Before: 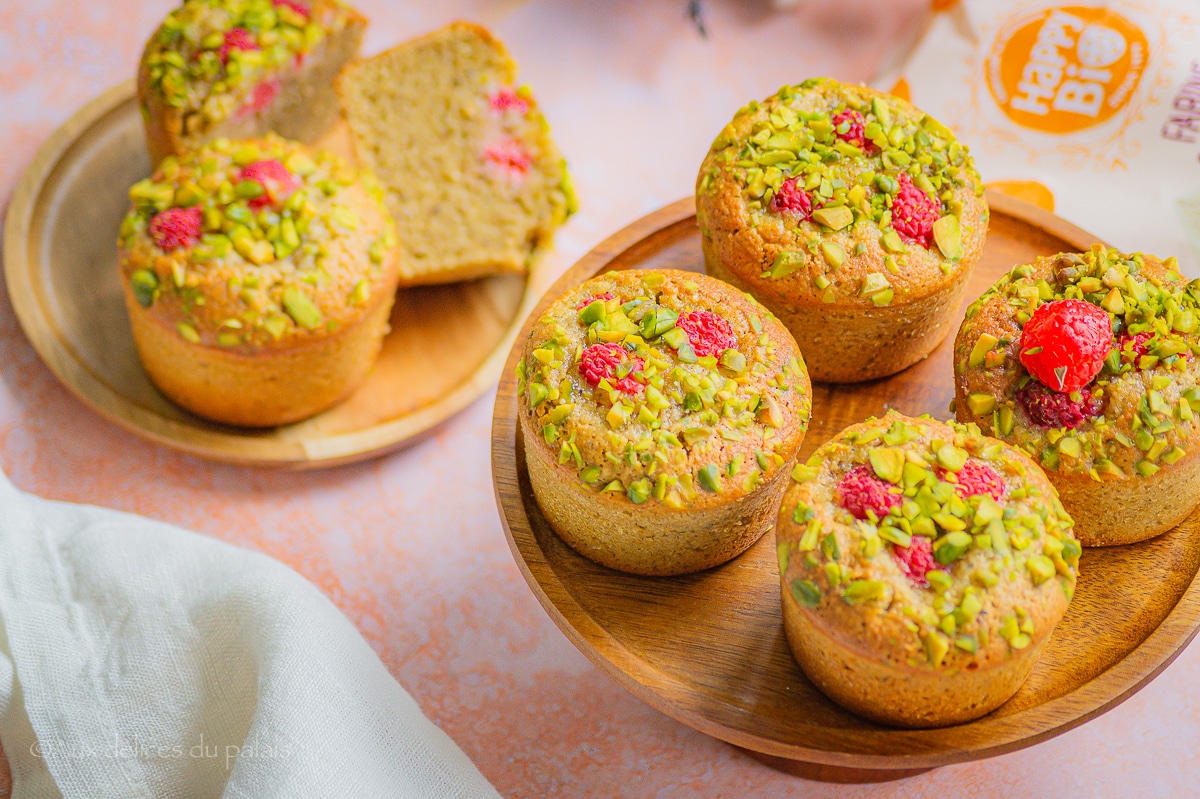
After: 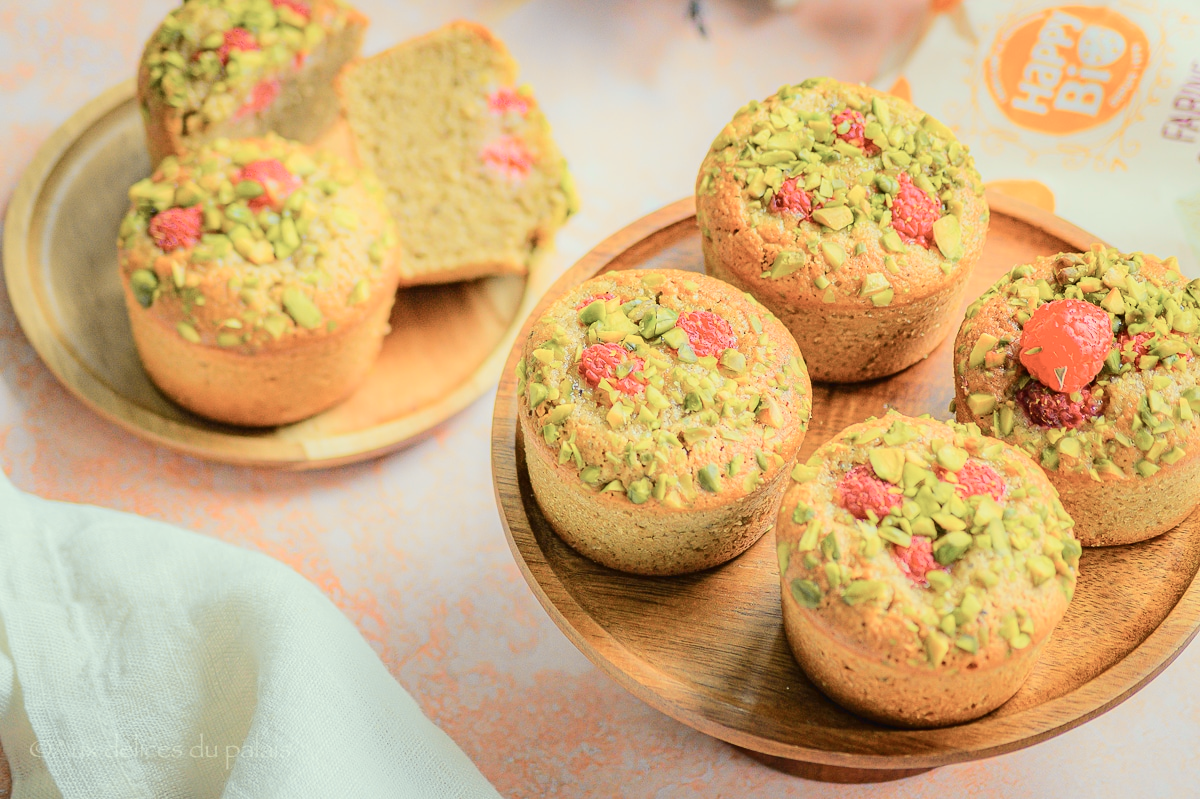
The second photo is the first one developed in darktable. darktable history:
white balance: red 1.123, blue 0.83
tone curve: curves: ch0 [(0, 0.01) (0.097, 0.07) (0.204, 0.173) (0.447, 0.517) (0.539, 0.624) (0.733, 0.791) (0.879, 0.898) (1, 0.98)]; ch1 [(0, 0) (0.393, 0.415) (0.447, 0.448) (0.485, 0.494) (0.523, 0.509) (0.545, 0.541) (0.574, 0.561) (0.648, 0.674) (1, 1)]; ch2 [(0, 0) (0.369, 0.388) (0.449, 0.431) (0.499, 0.5) (0.521, 0.51) (0.53, 0.54) (0.564, 0.569) (0.674, 0.735) (1, 1)], color space Lab, independent channels, preserve colors none
color correction: highlights a* -12.64, highlights b* -18.1, saturation 0.7
